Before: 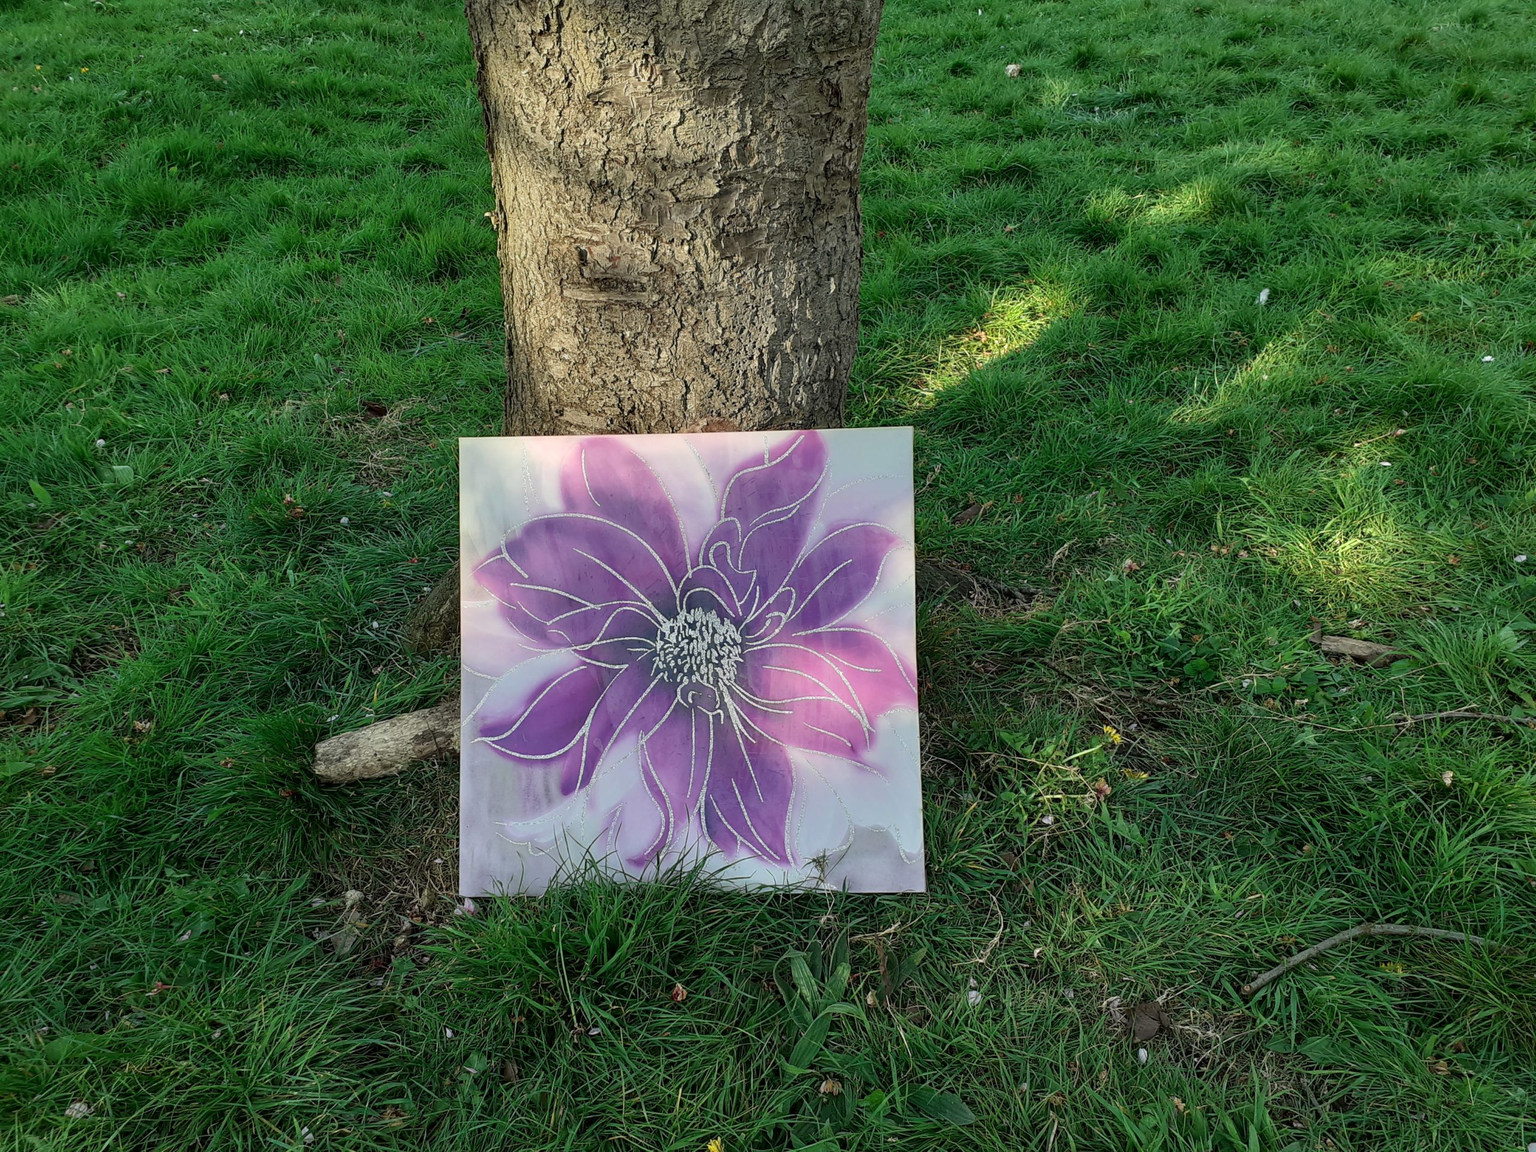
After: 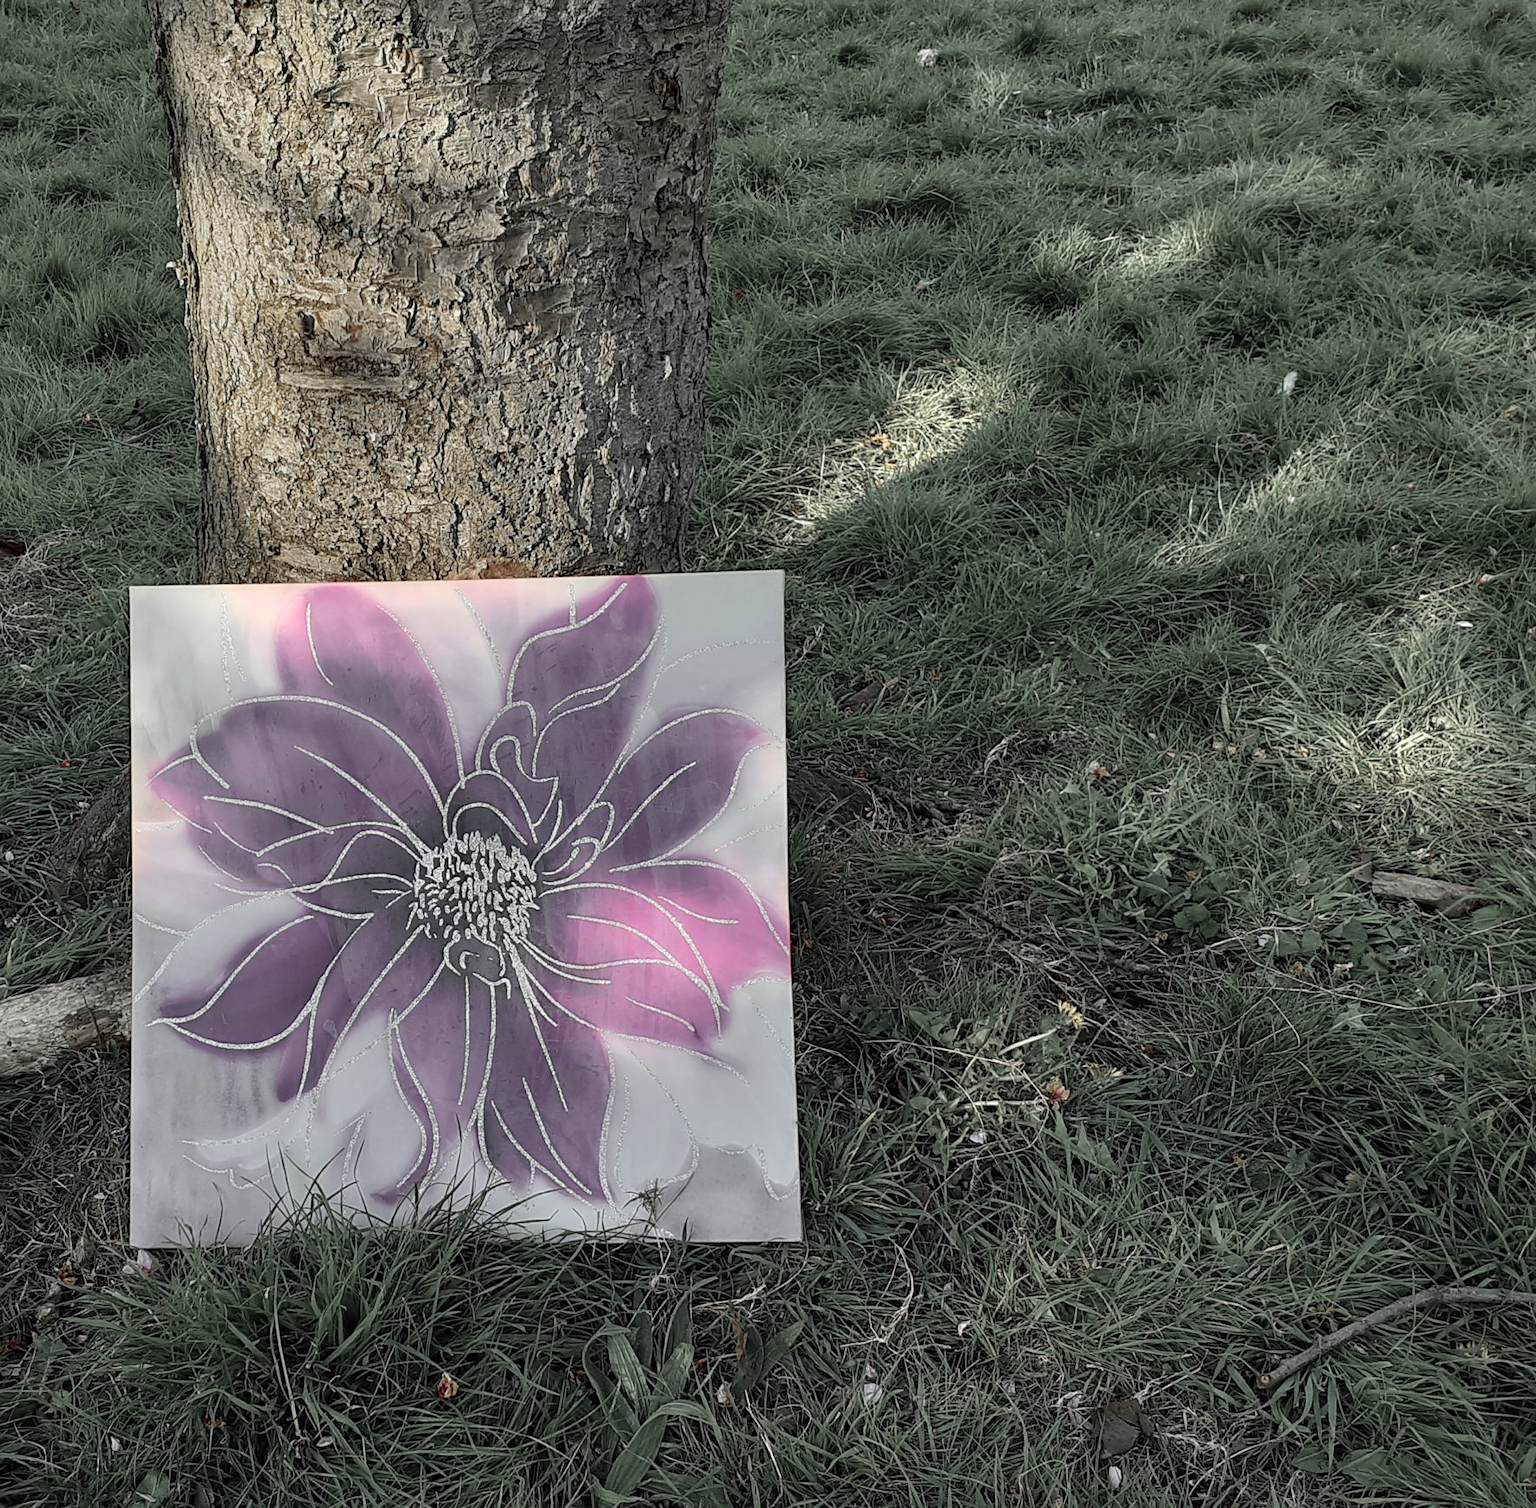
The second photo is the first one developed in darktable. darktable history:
crop and rotate: left 24.025%, top 2.659%, right 6.527%, bottom 6.406%
color zones: curves: ch1 [(0, 0.638) (0.193, 0.442) (0.286, 0.15) (0.429, 0.14) (0.571, 0.142) (0.714, 0.154) (0.857, 0.175) (1, 0.638)]
sharpen: amount 0.214
